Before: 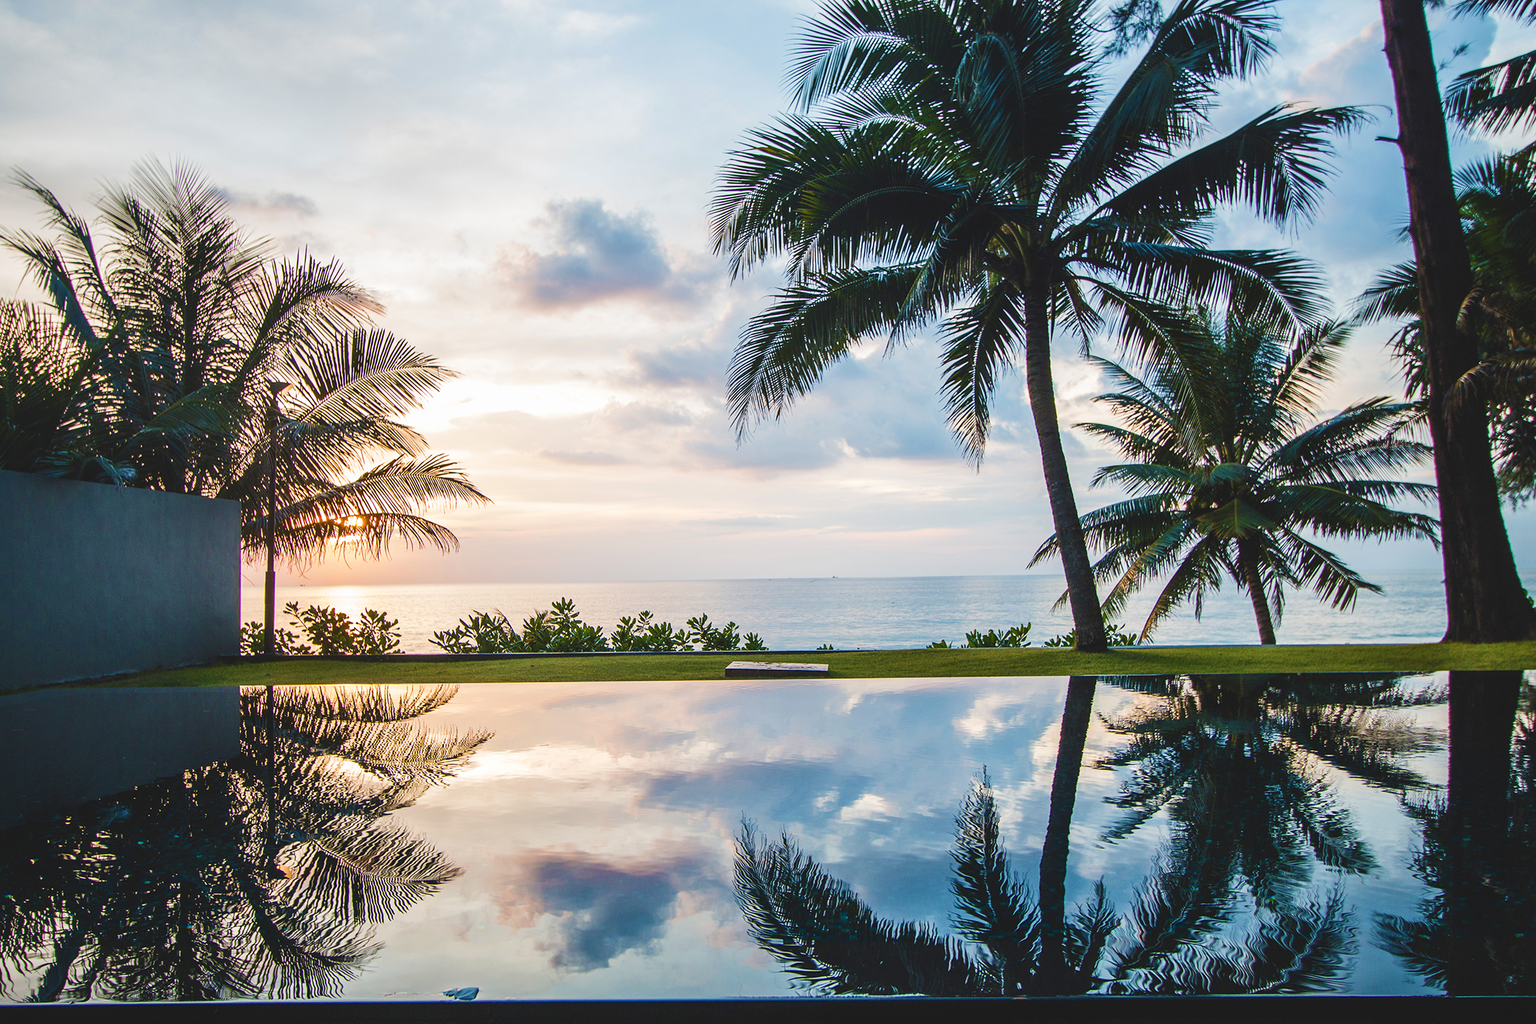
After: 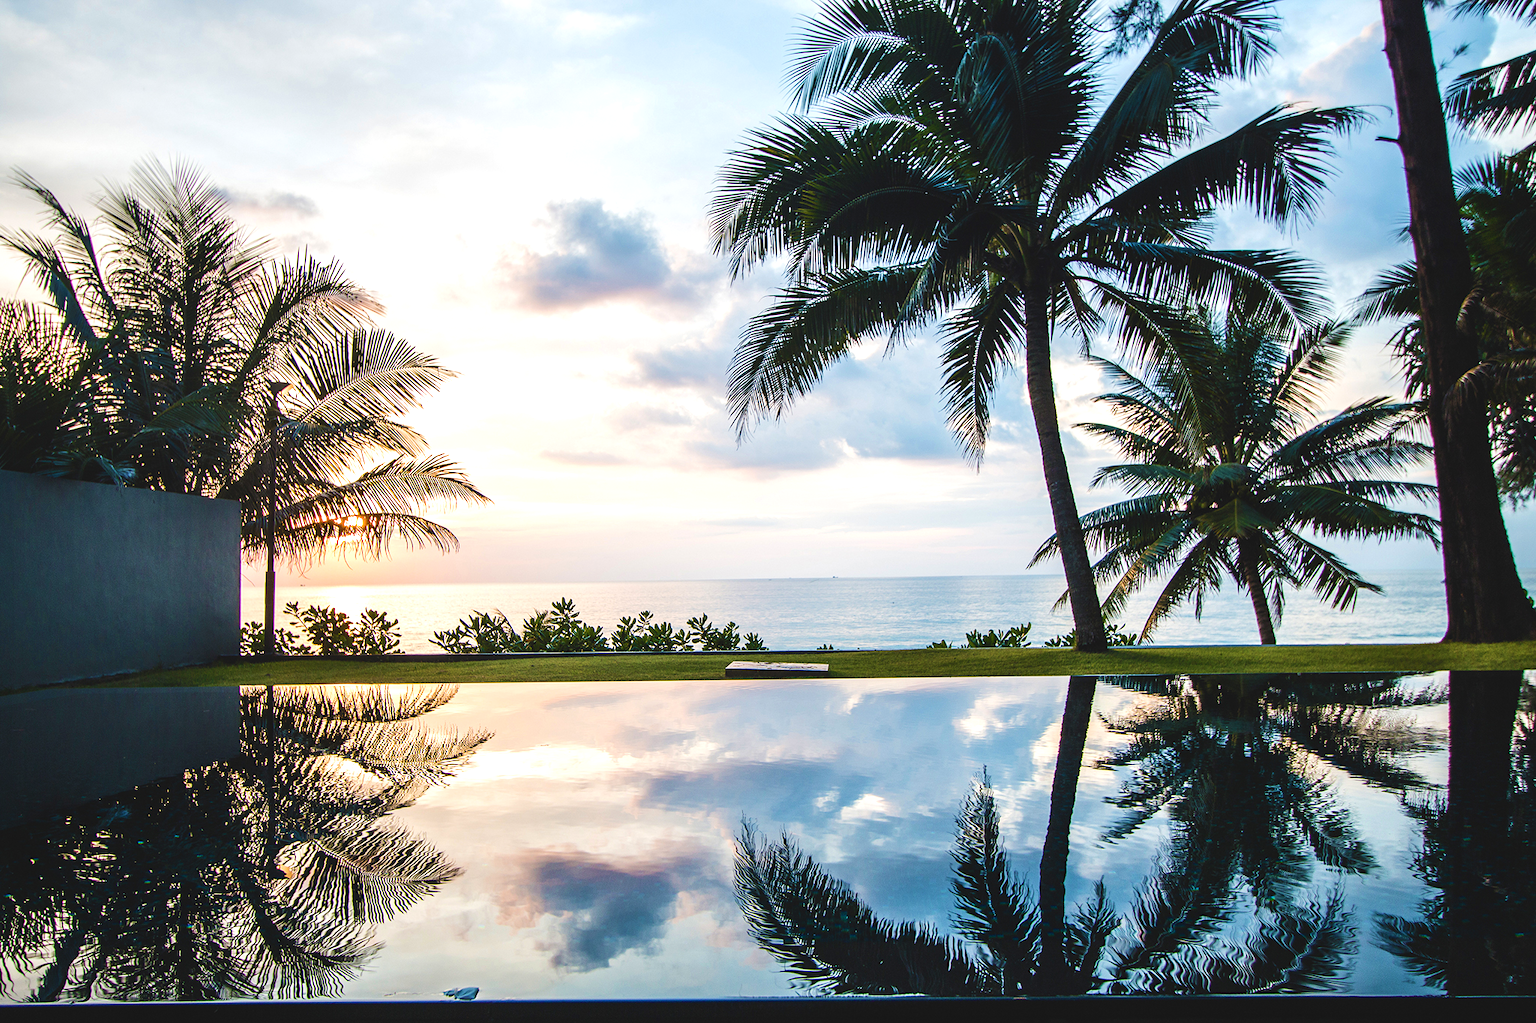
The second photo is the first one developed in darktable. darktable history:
tone equalizer: -8 EV -0.393 EV, -7 EV -0.398 EV, -6 EV -0.321 EV, -5 EV -0.242 EV, -3 EV 0.241 EV, -2 EV 0.327 EV, -1 EV 0.4 EV, +0 EV 0.387 EV, edges refinement/feathering 500, mask exposure compensation -1.57 EV, preserve details no
